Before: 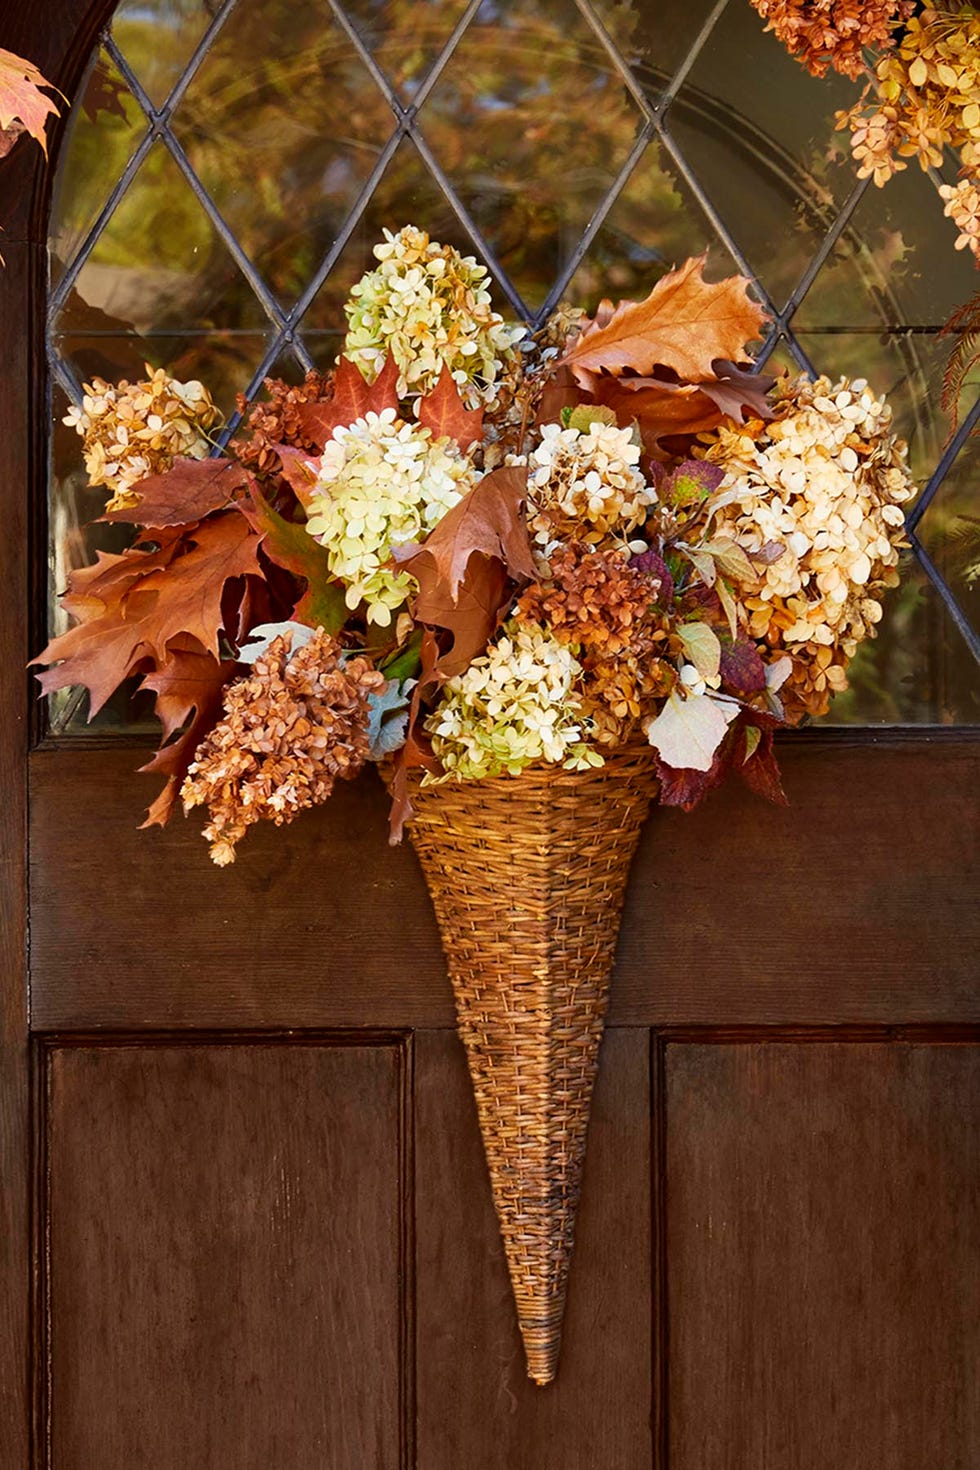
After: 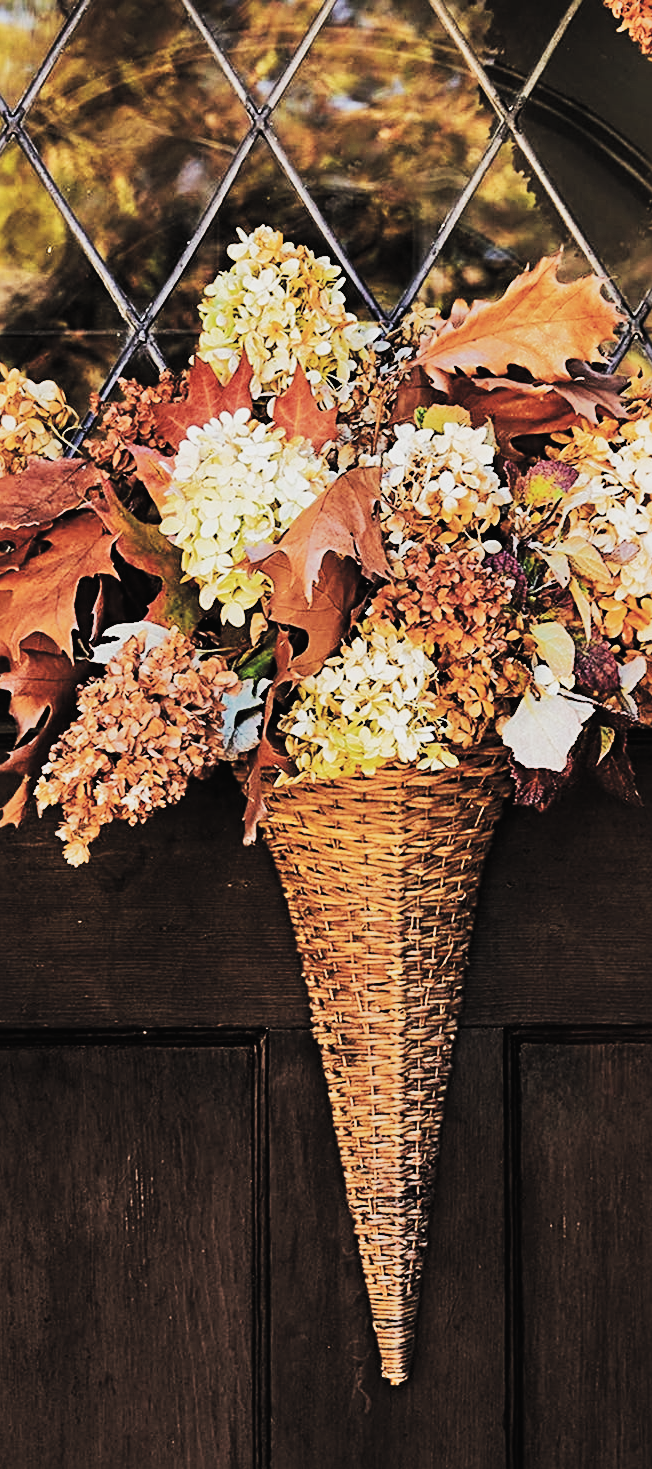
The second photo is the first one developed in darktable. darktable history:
filmic rgb: black relative exposure -7.65 EV, white relative exposure 4.56 EV, threshold 5.98 EV, hardness 3.61, enable highlight reconstruction true
crop and rotate: left 14.955%, right 18.447%
sharpen: radius 2.785
tone curve: curves: ch0 [(0, 0.148) (0.191, 0.225) (0.39, 0.373) (0.669, 0.716) (0.847, 0.818) (1, 0.839)], preserve colors none
levels: levels [0.129, 0.519, 0.867]
tone equalizer: -8 EV -0.529 EV, -7 EV -0.307 EV, -6 EV -0.117 EV, -5 EV 0.449 EV, -4 EV 0.948 EV, -3 EV 0.819 EV, -2 EV -0.013 EV, -1 EV 0.128 EV, +0 EV -0.036 EV, edges refinement/feathering 500, mask exposure compensation -1.57 EV, preserve details guided filter
color correction: highlights b* -0.046, saturation 0.813
